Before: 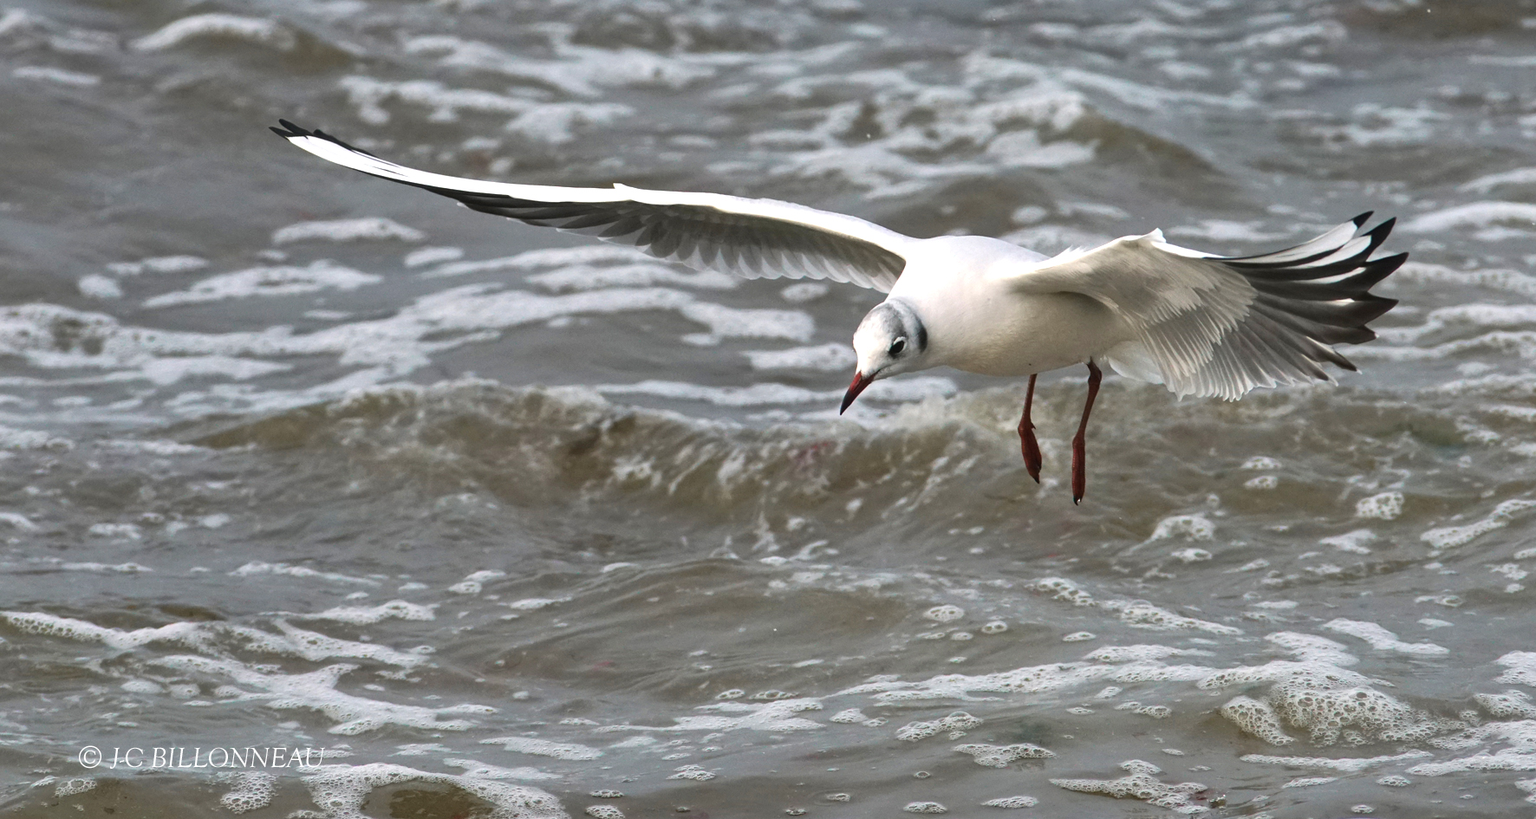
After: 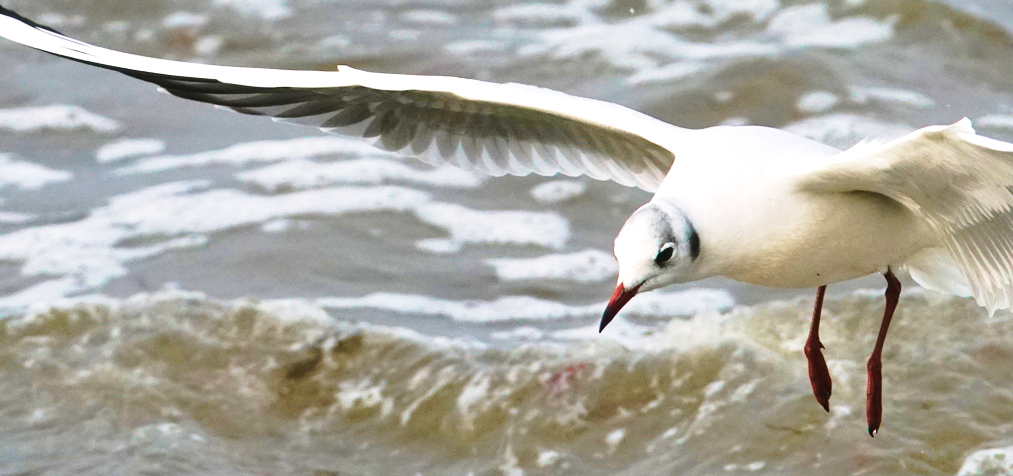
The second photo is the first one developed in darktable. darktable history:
crop: left 20.932%, top 15.471%, right 21.848%, bottom 34.081%
base curve: curves: ch0 [(0, 0) (0.028, 0.03) (0.121, 0.232) (0.46, 0.748) (0.859, 0.968) (1, 1)], preserve colors none
velvia: strength 45%
